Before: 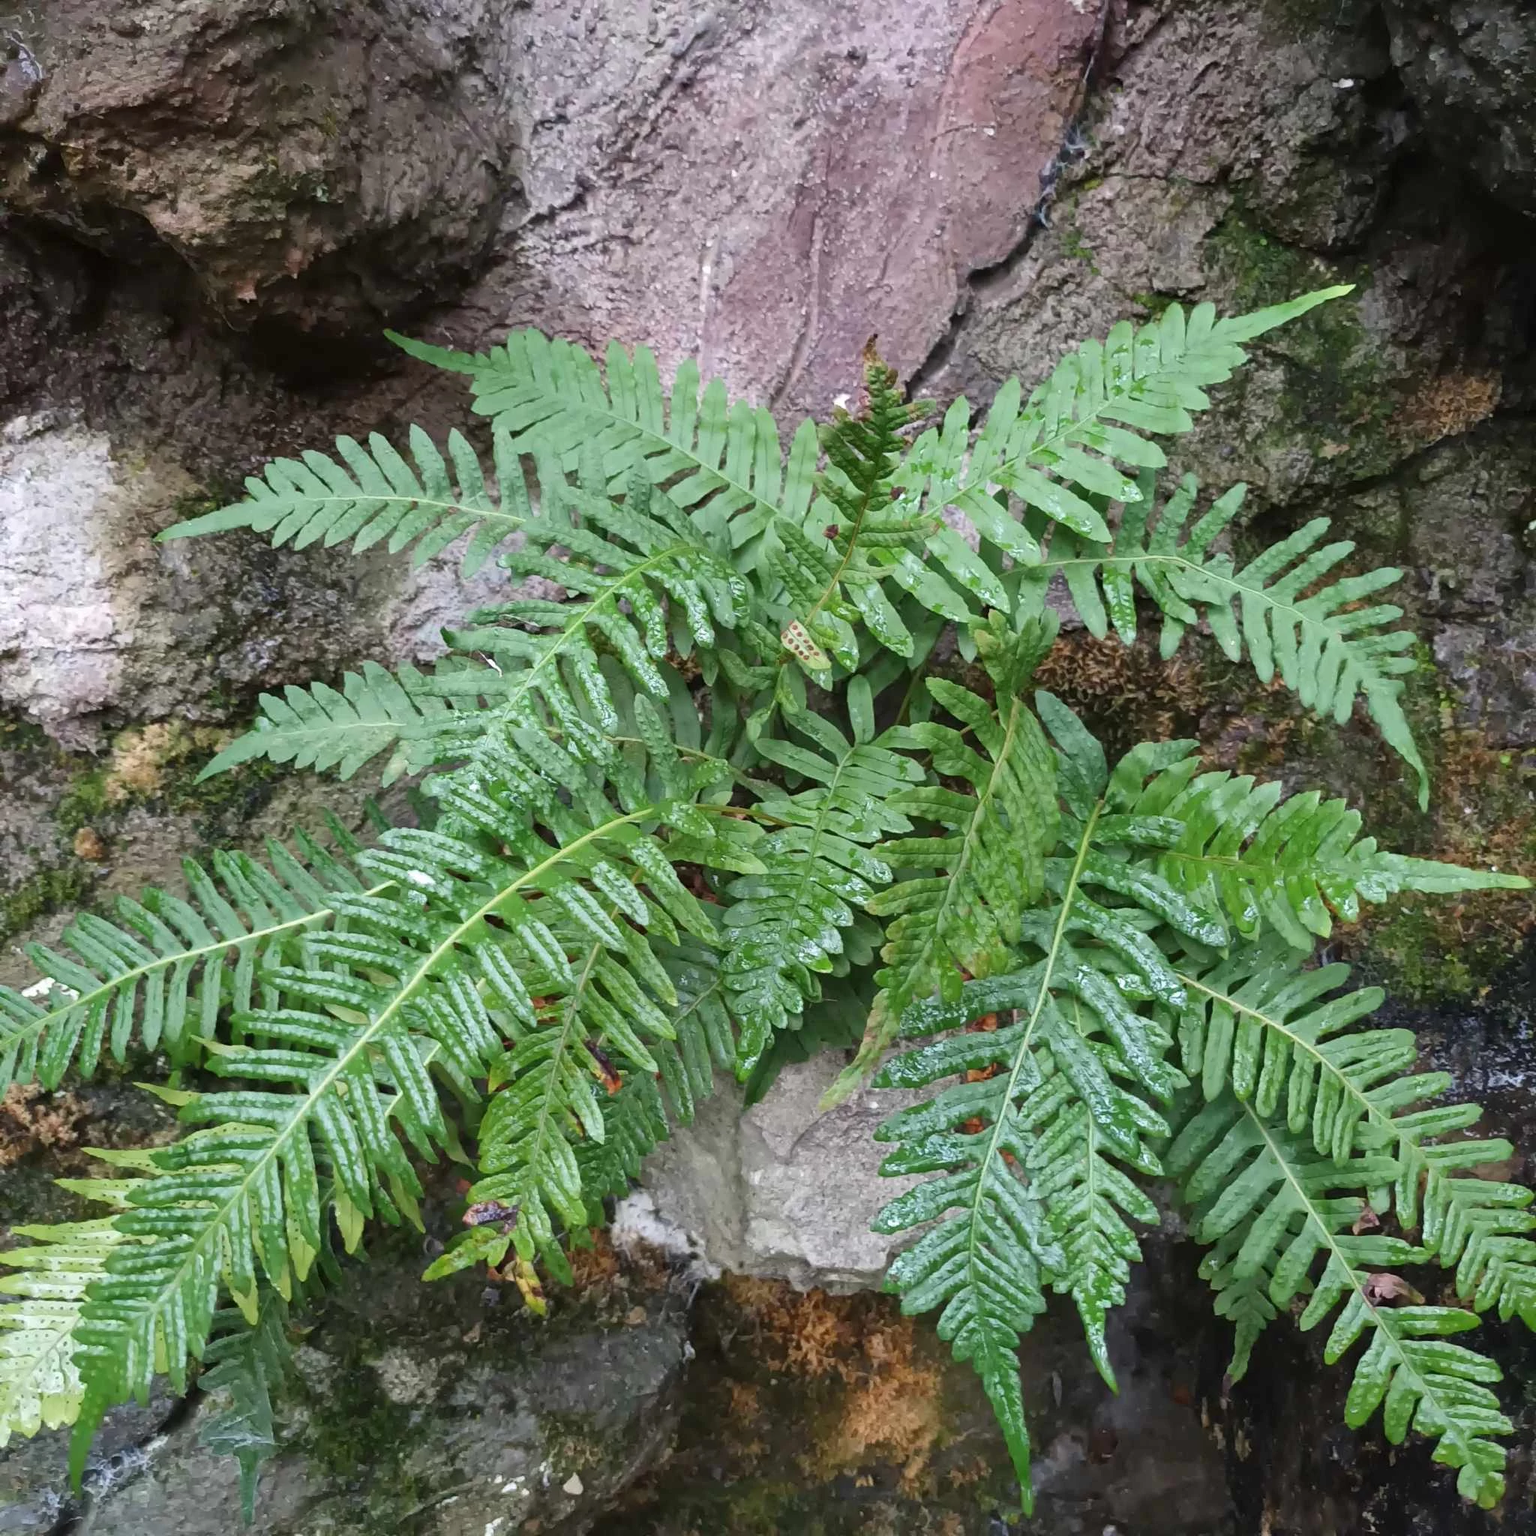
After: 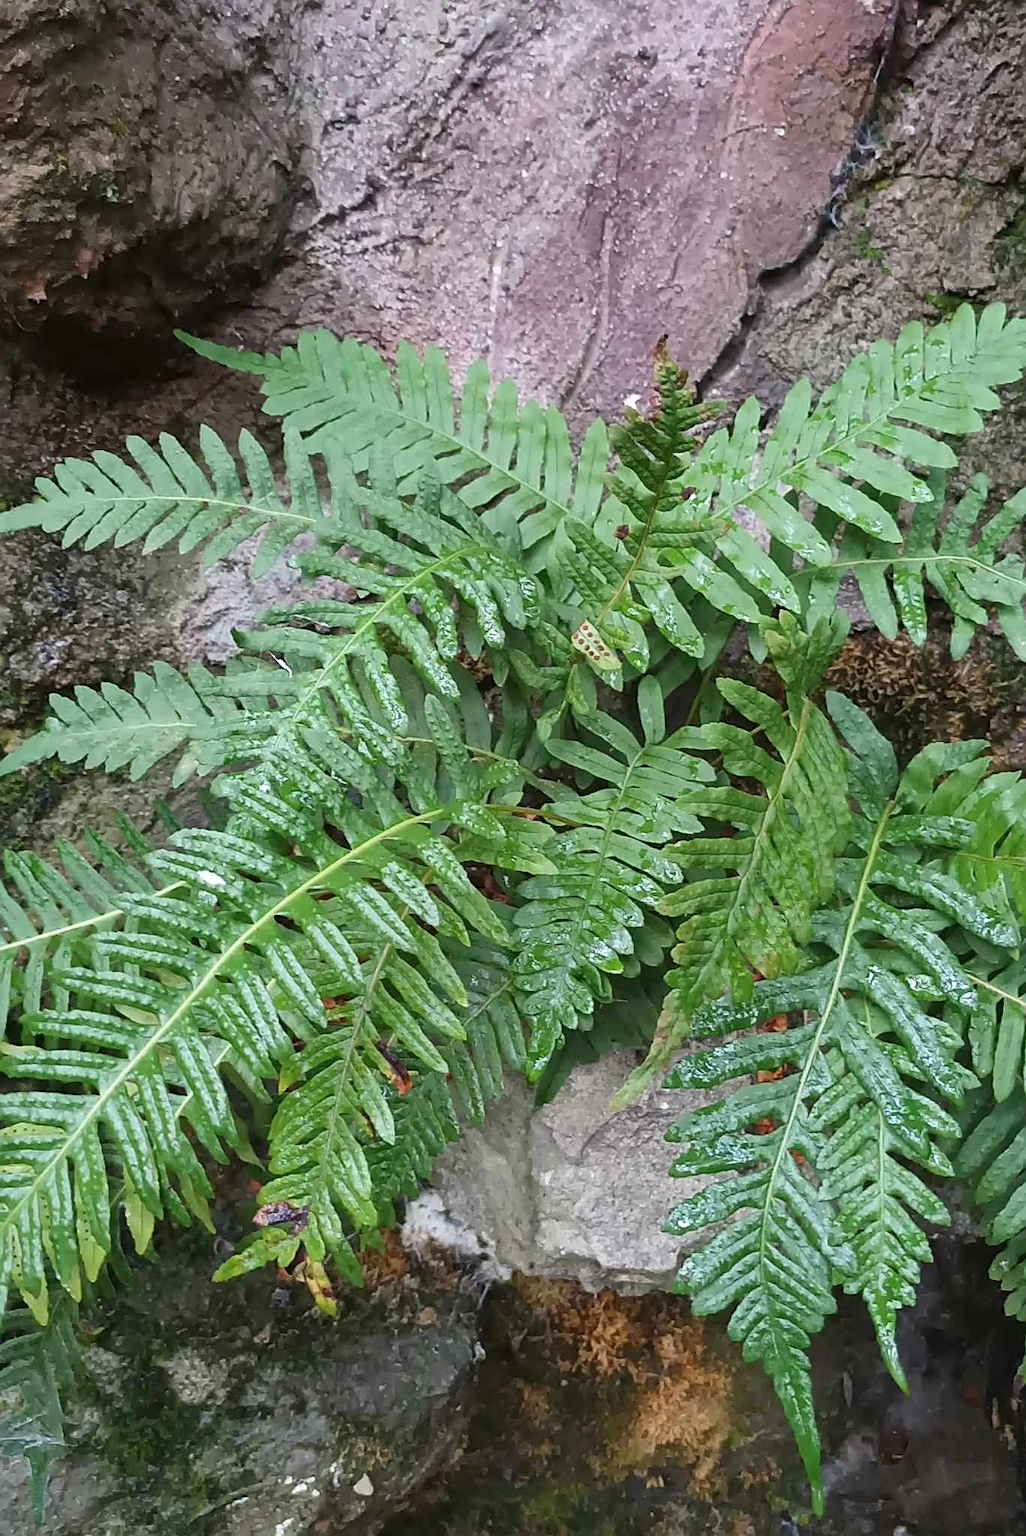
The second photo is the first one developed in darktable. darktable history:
crop and rotate: left 13.714%, right 19.484%
sharpen: on, module defaults
